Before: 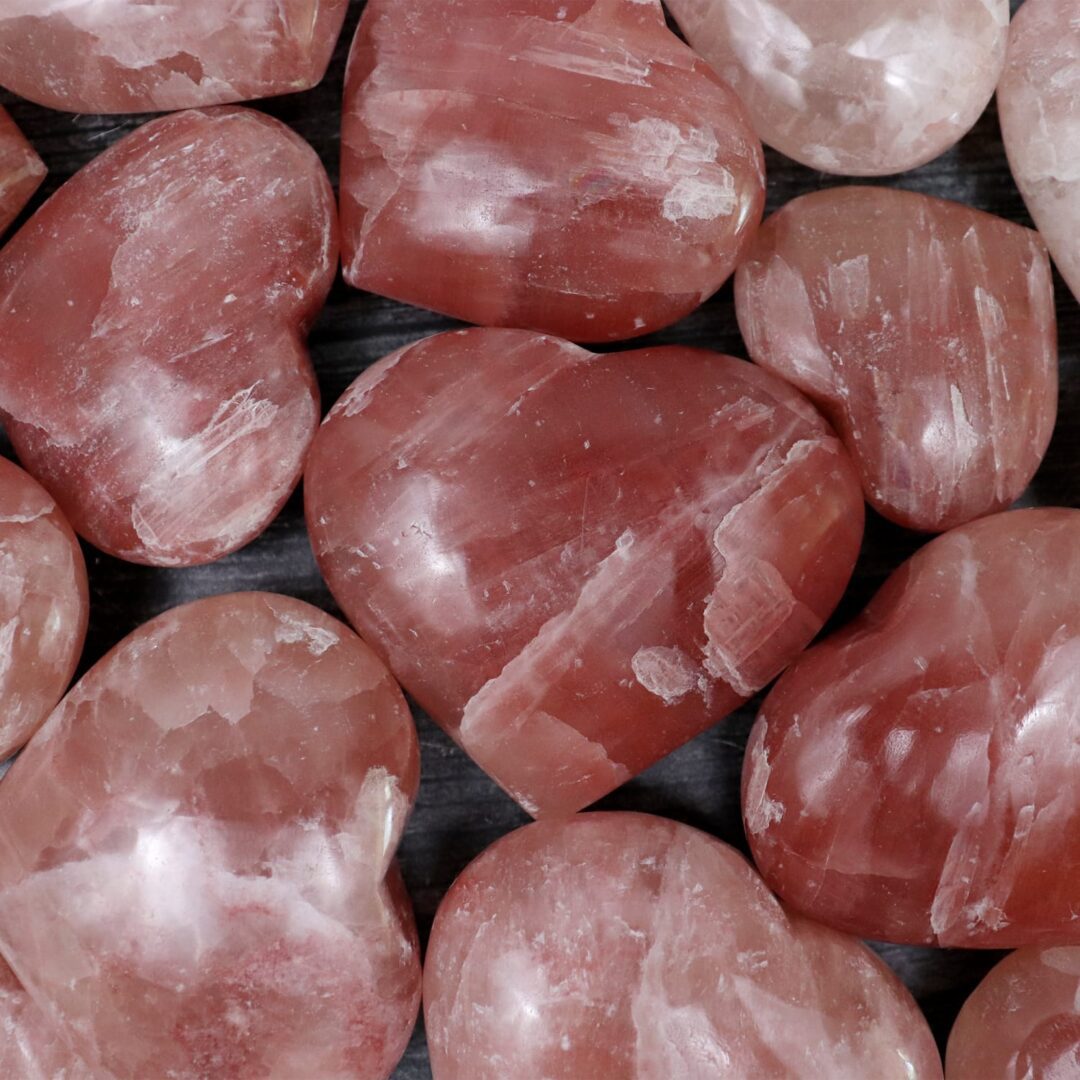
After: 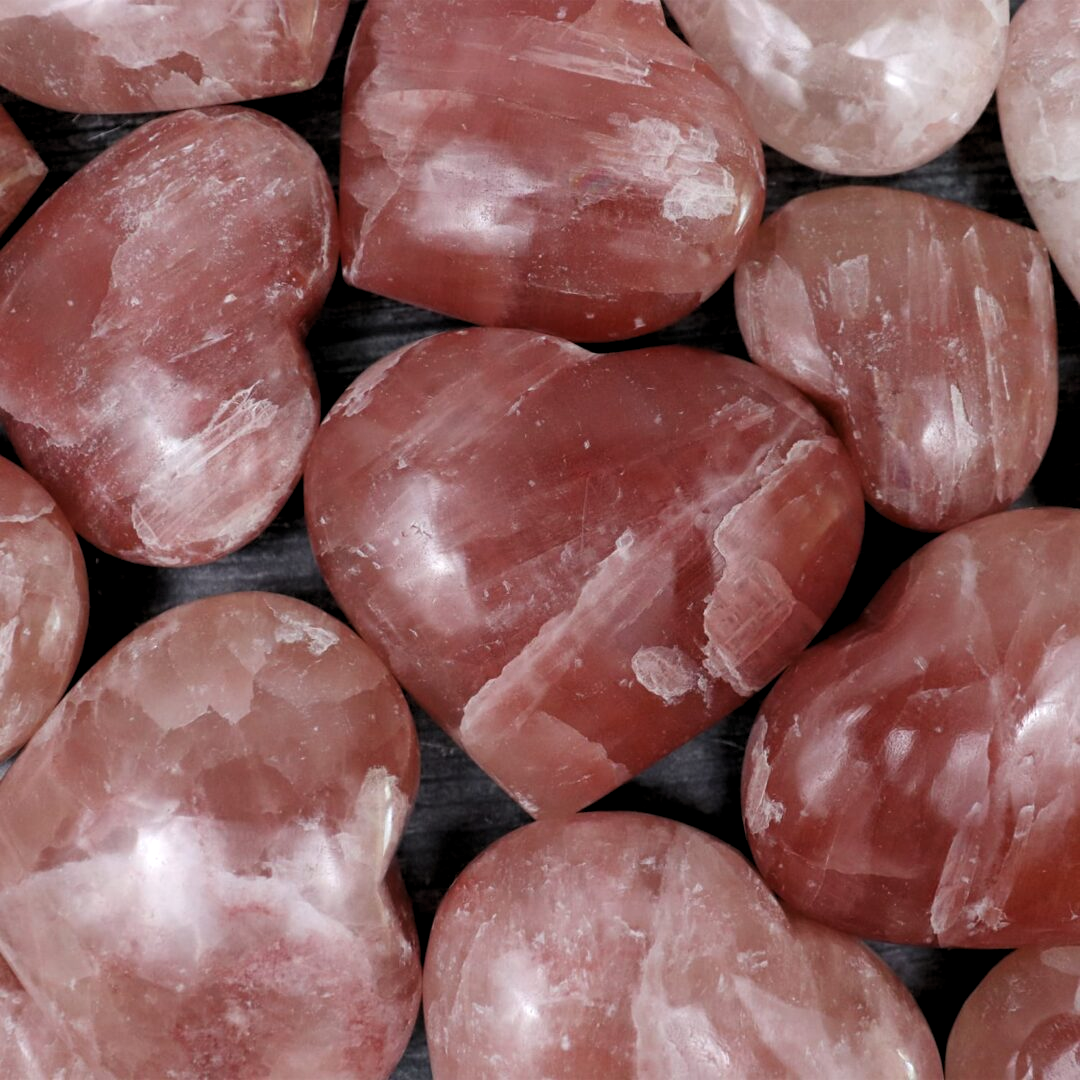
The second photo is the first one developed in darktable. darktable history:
levels: white 99.92%, levels [0.031, 0.5, 0.969]
